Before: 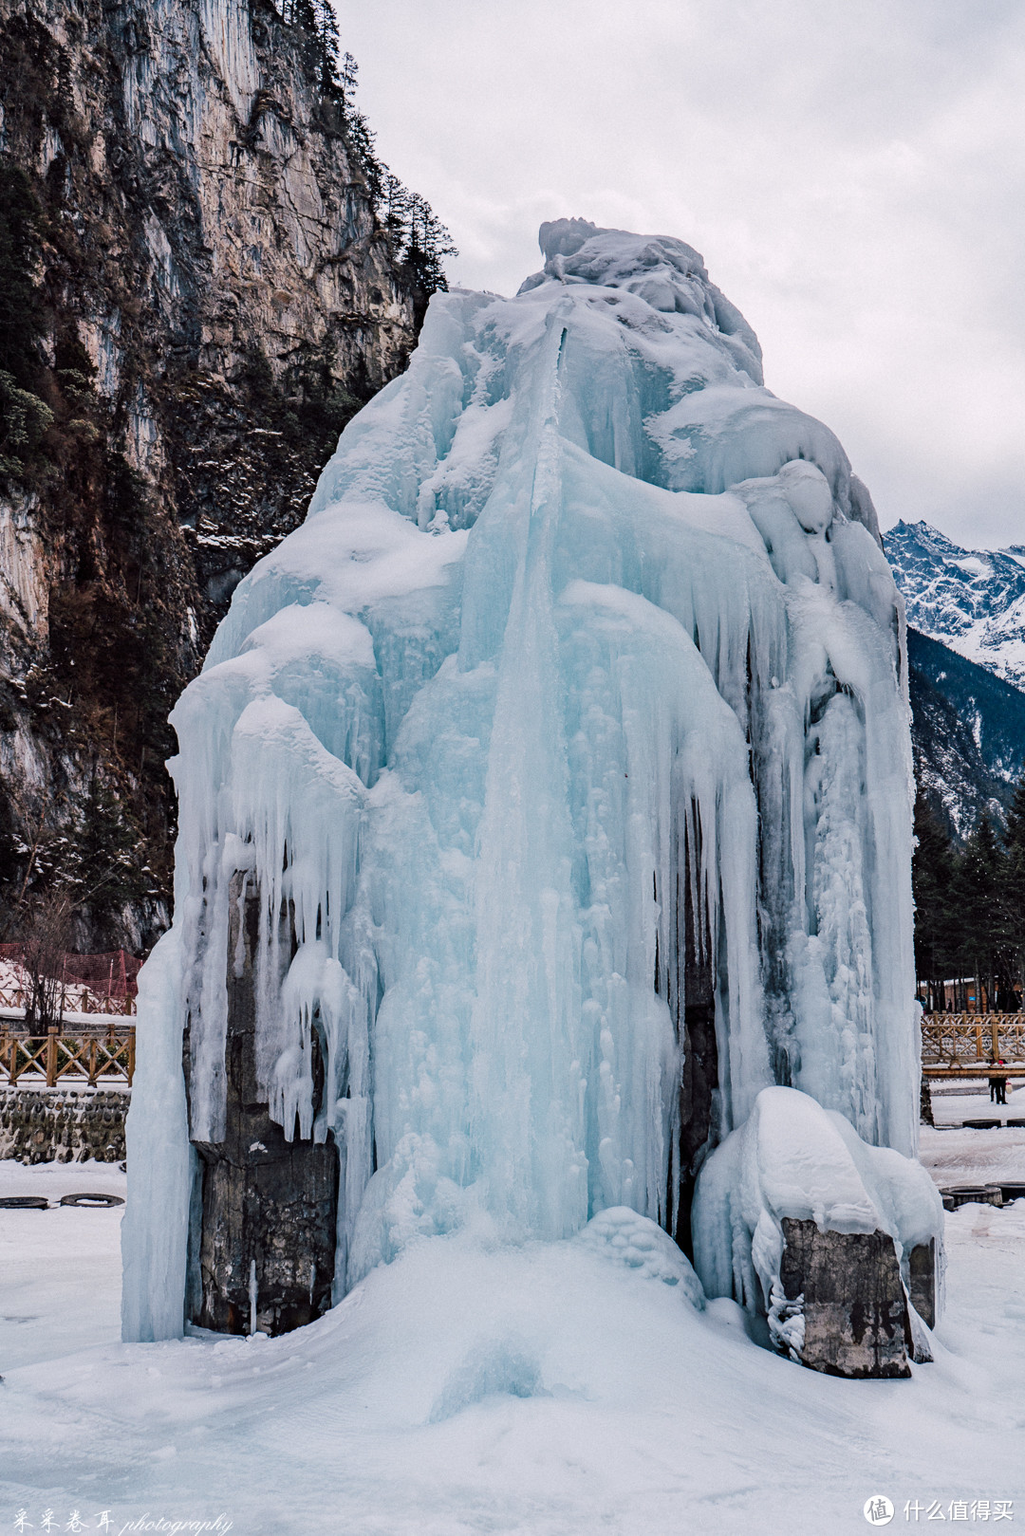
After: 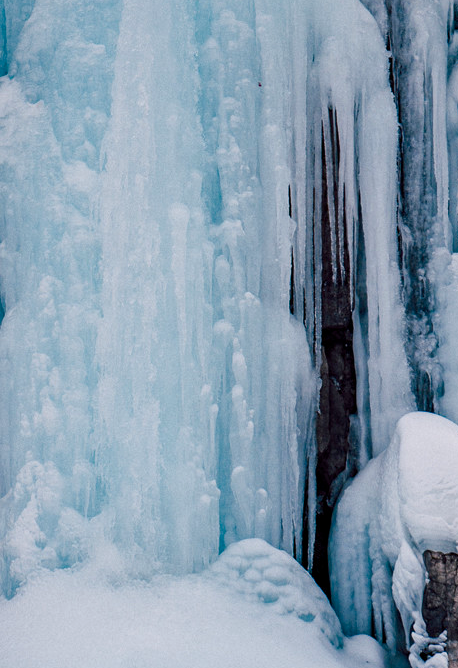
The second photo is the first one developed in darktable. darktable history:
crop: left 37.042%, top 45.327%, right 20.511%, bottom 13.361%
local contrast: mode bilateral grid, contrast 20, coarseness 49, detail 120%, midtone range 0.2
color balance rgb: linear chroma grading › global chroma 9.882%, perceptual saturation grading › global saturation 19.279%, perceptual saturation grading › highlights -25.736%, perceptual saturation grading › shadows 50.252%
